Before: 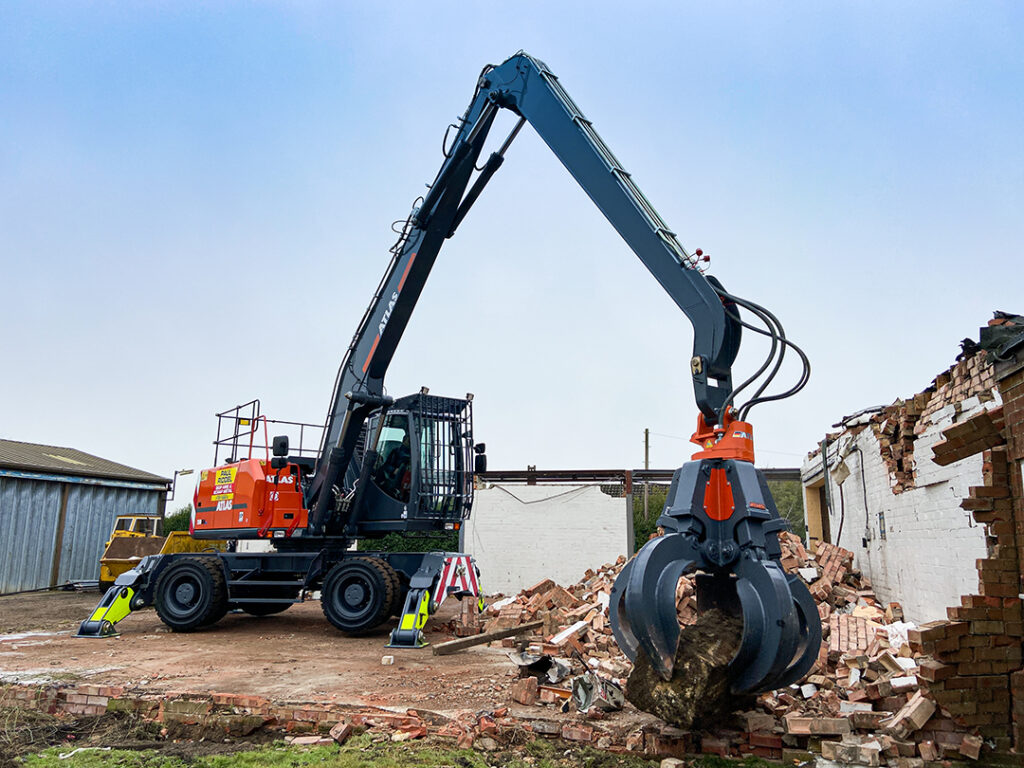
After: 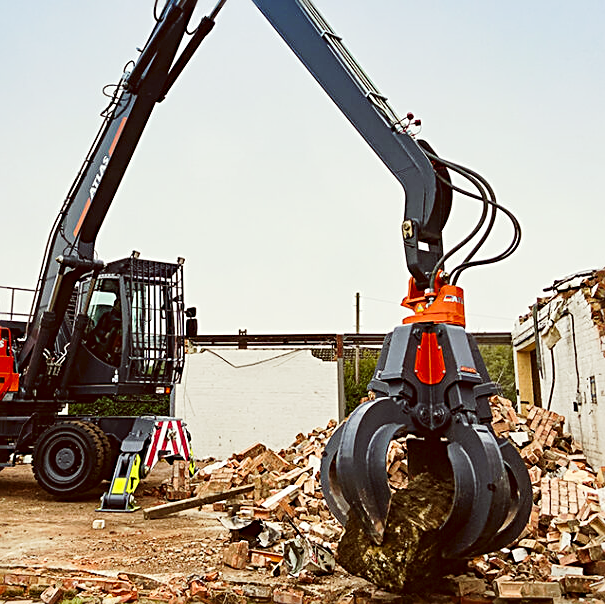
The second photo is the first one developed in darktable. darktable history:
tone curve: curves: ch0 [(0, 0) (0.003, 0.024) (0.011, 0.032) (0.025, 0.041) (0.044, 0.054) (0.069, 0.069) (0.1, 0.09) (0.136, 0.116) (0.177, 0.162) (0.224, 0.213) (0.277, 0.278) (0.335, 0.359) (0.399, 0.447) (0.468, 0.543) (0.543, 0.621) (0.623, 0.717) (0.709, 0.807) (0.801, 0.876) (0.898, 0.934) (1, 1)], preserve colors none
color balance: lift [1.001, 1.007, 1, 0.993], gamma [1.023, 1.026, 1.01, 0.974], gain [0.964, 1.059, 1.073, 0.927]
sharpen: radius 2.531, amount 0.628
crop and rotate: left 28.256%, top 17.734%, right 12.656%, bottom 3.573%
